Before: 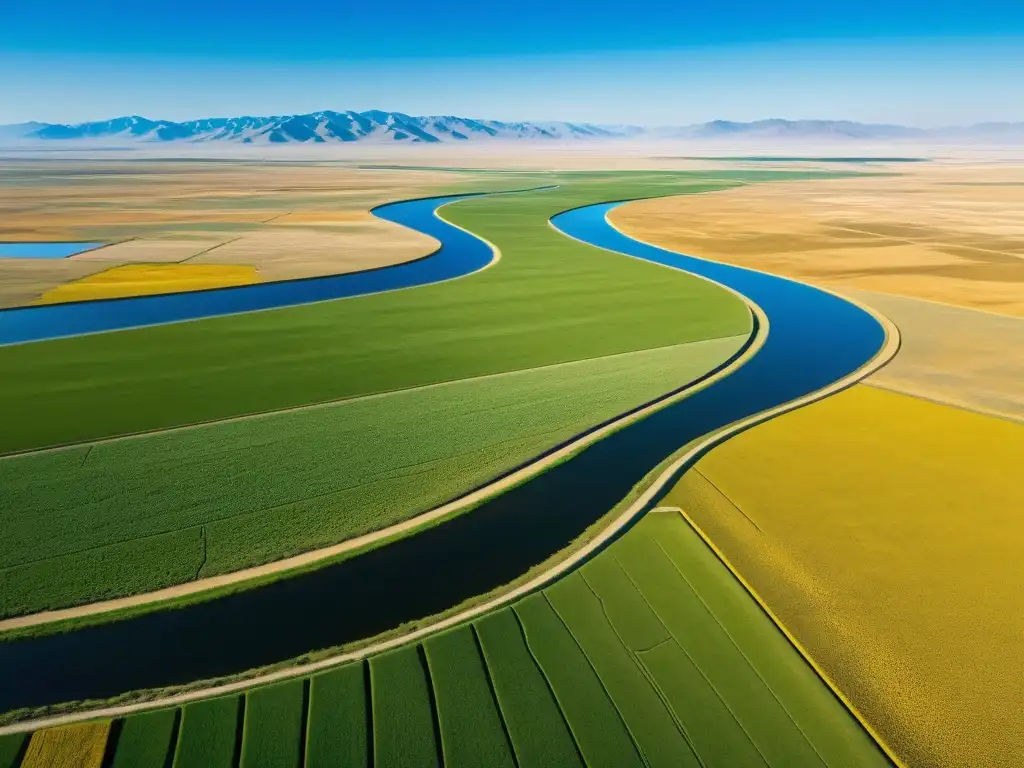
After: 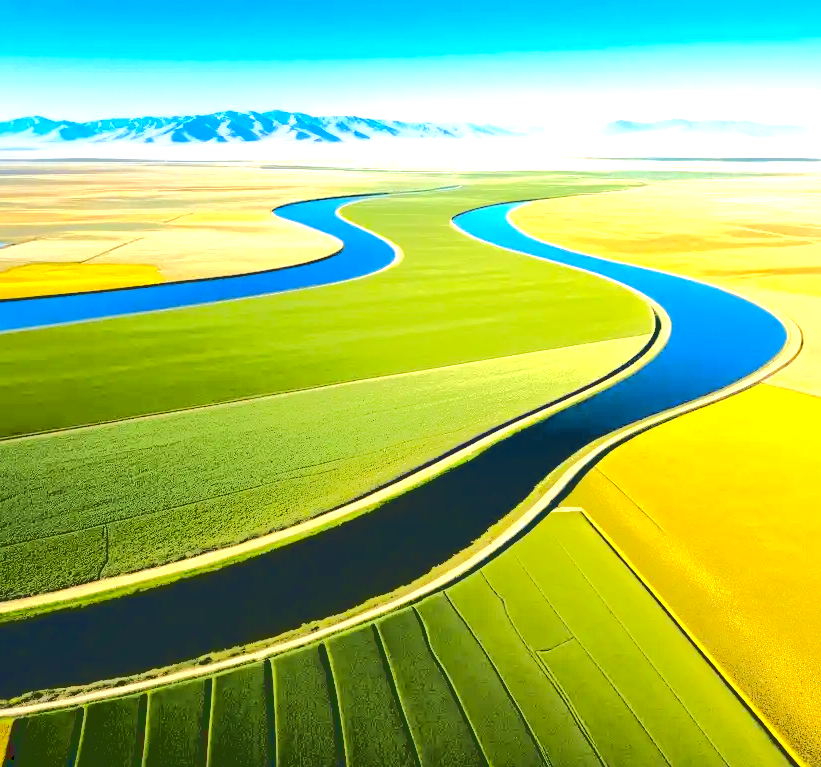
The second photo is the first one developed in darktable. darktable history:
color contrast: green-magenta contrast 0.85, blue-yellow contrast 1.25, unbound 0
crop and rotate: left 9.597%, right 10.195%
exposure: exposure 1.2 EV, compensate highlight preservation false
base curve: curves: ch0 [(0.065, 0.026) (0.236, 0.358) (0.53, 0.546) (0.777, 0.841) (0.924, 0.992)], preserve colors average RGB
